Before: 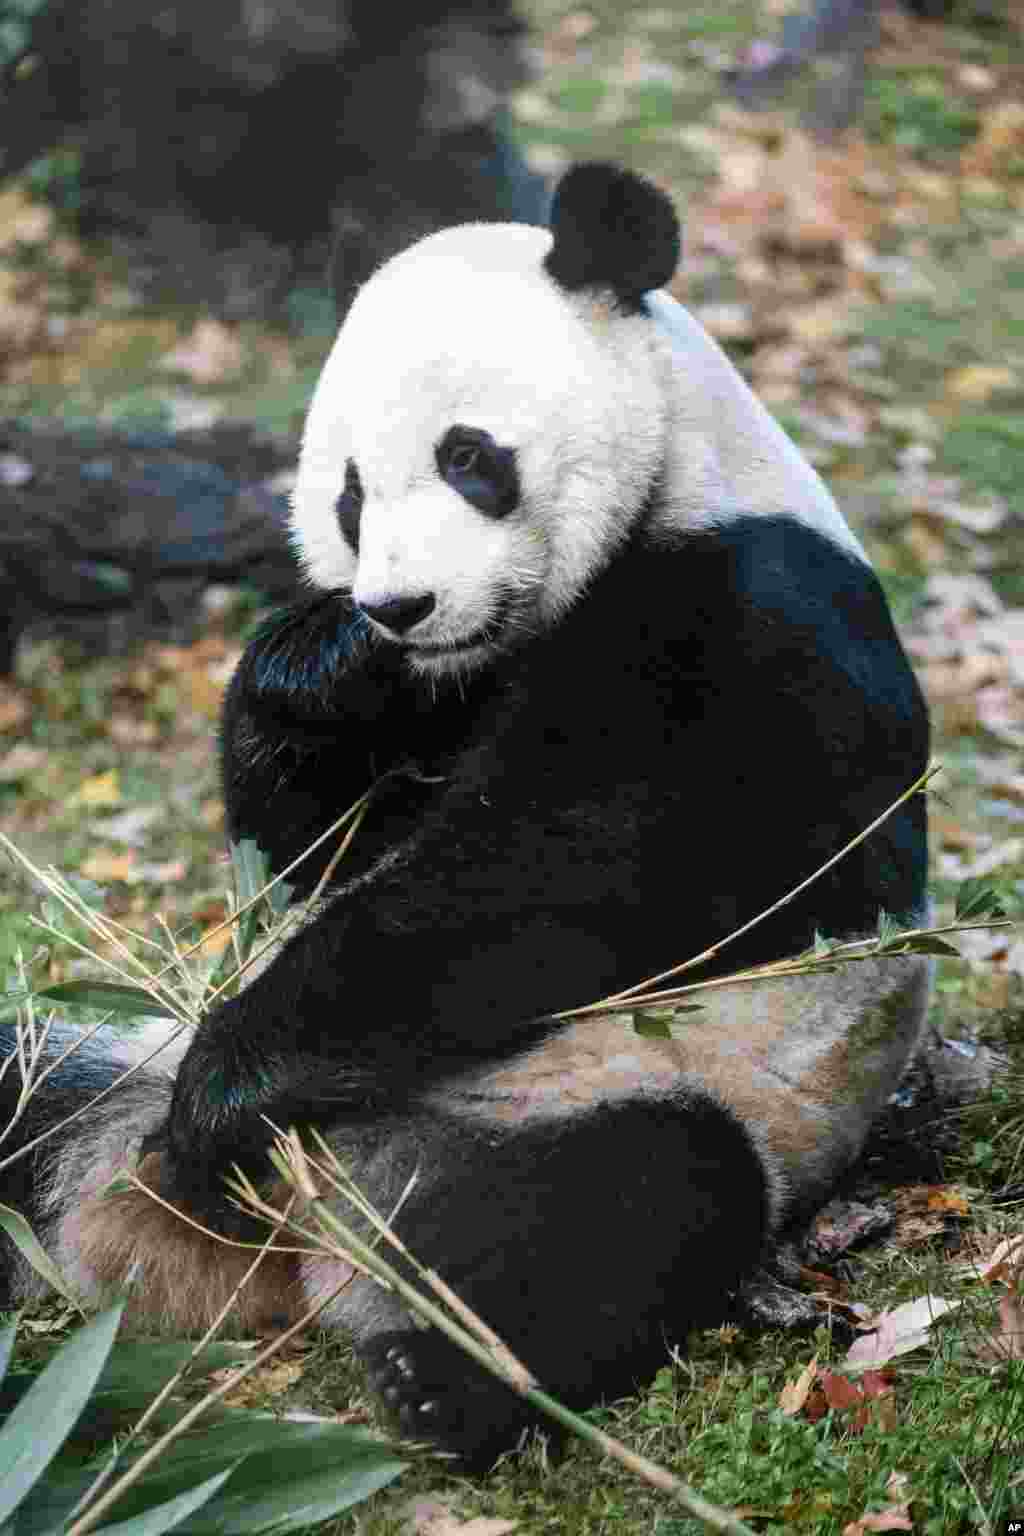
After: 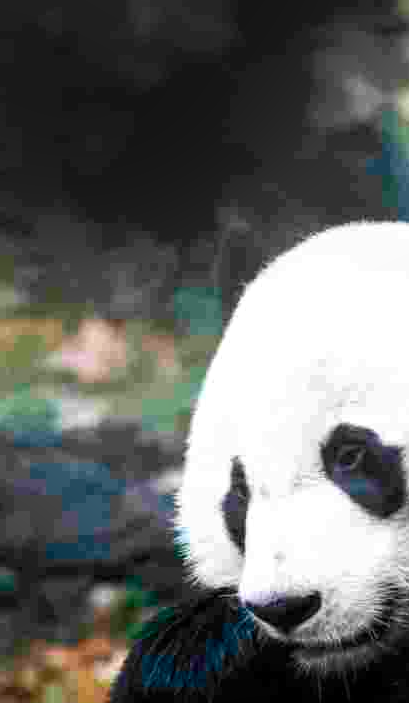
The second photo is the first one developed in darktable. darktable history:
shadows and highlights: shadows -87.67, highlights -35.79, highlights color adjustment 77.74%, soften with gaussian
exposure: exposure 0.152 EV, compensate highlight preservation false
crop and rotate: left 11.154%, top 0.087%, right 48.873%, bottom 54.126%
